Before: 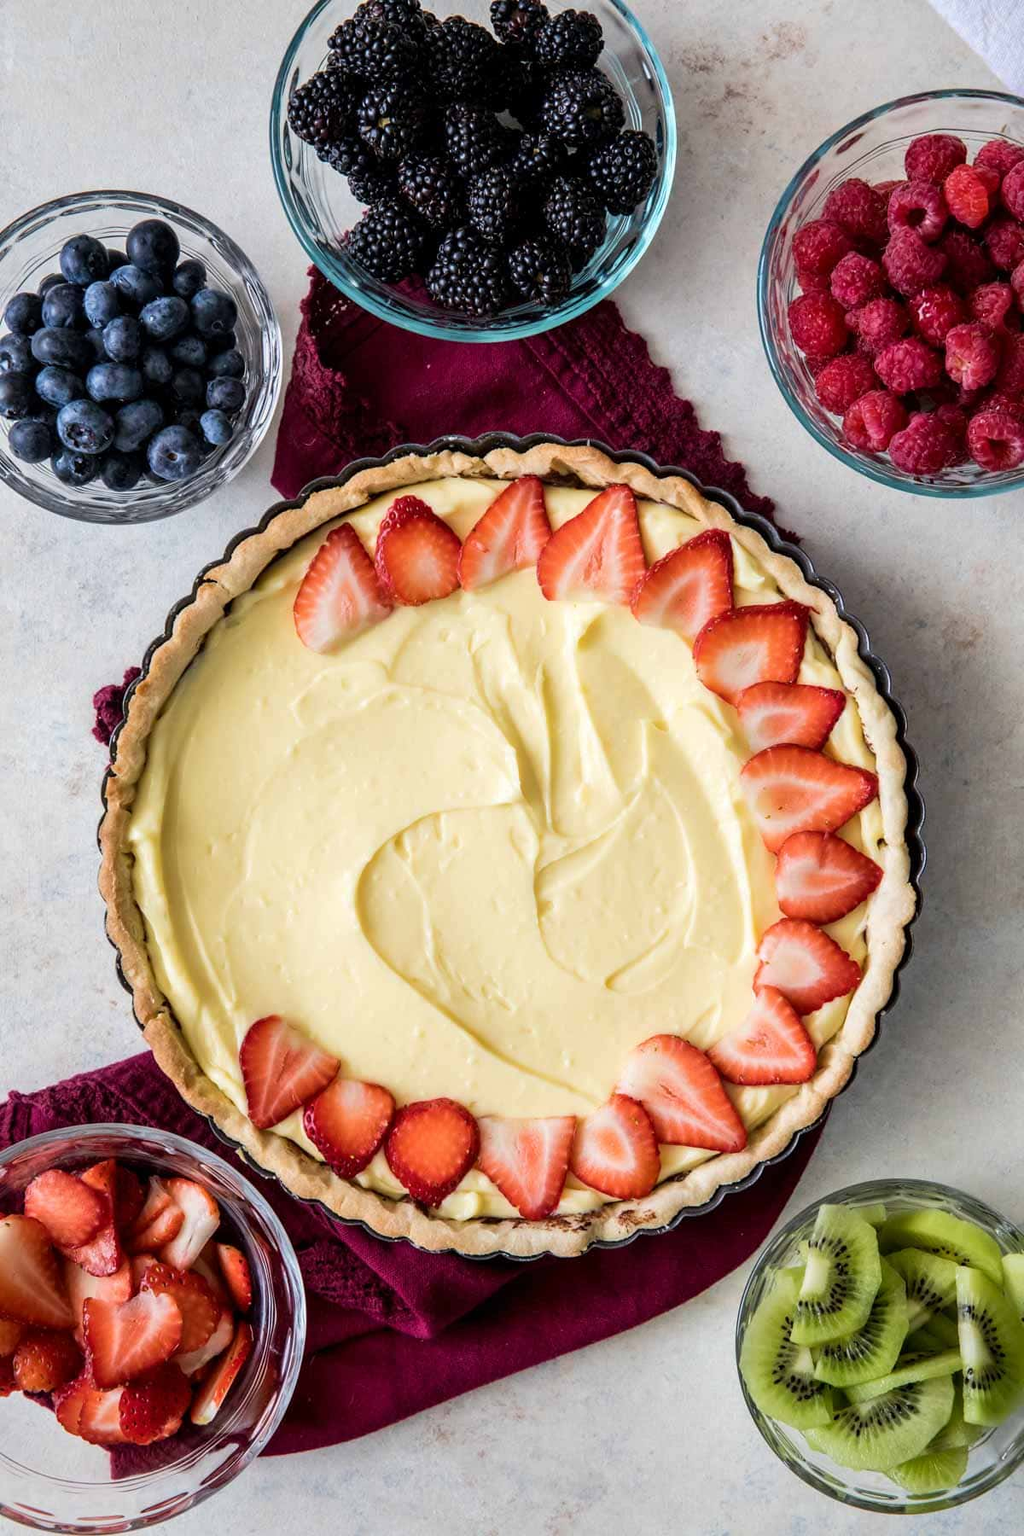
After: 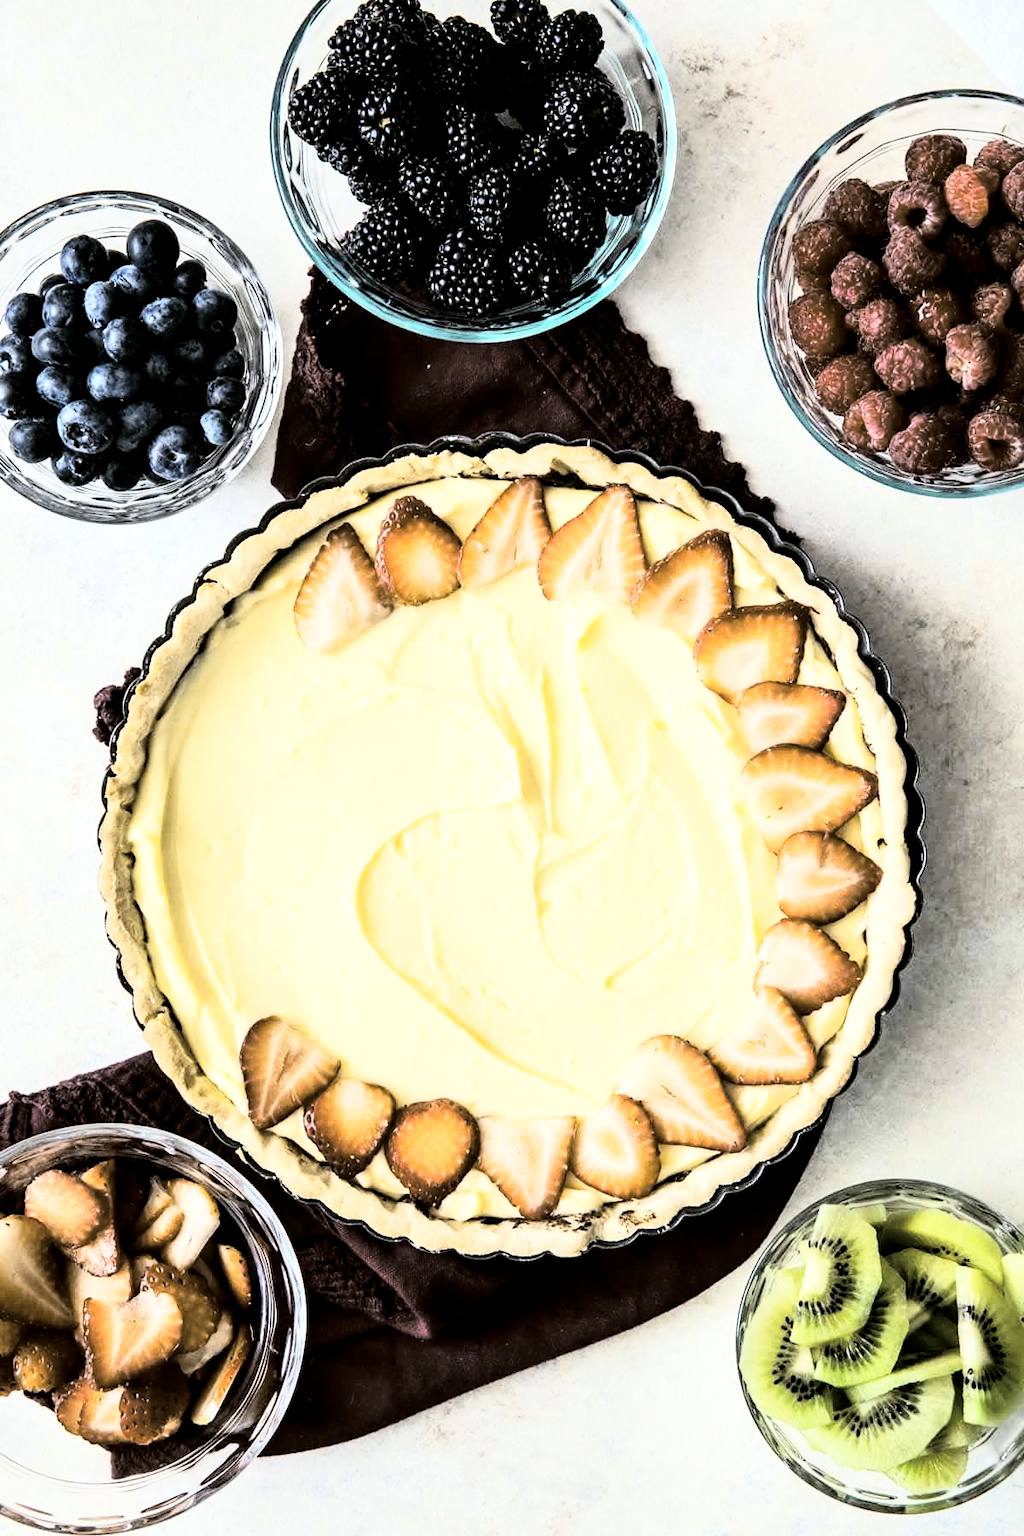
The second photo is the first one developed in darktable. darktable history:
tone curve: curves: ch1 [(0, 0) (0.173, 0.145) (0.467, 0.477) (0.808, 0.611) (1, 1)]; ch2 [(0, 0) (0.255, 0.314) (0.498, 0.509) (0.694, 0.64) (1, 1)], color space Lab, independent channels, preserve colors none
local contrast: highlights 100%, shadows 100%, detail 120%, midtone range 0.2
base curve: curves: ch0 [(0, 0) (0.303, 0.277) (1, 1)]
rgb curve: curves: ch0 [(0, 0) (0.21, 0.15) (0.24, 0.21) (0.5, 0.75) (0.75, 0.96) (0.89, 0.99) (1, 1)]; ch1 [(0, 0.02) (0.21, 0.13) (0.25, 0.2) (0.5, 0.67) (0.75, 0.9) (0.89, 0.97) (1, 1)]; ch2 [(0, 0.02) (0.21, 0.13) (0.25, 0.2) (0.5, 0.67) (0.75, 0.9) (0.89, 0.97) (1, 1)], compensate middle gray true
